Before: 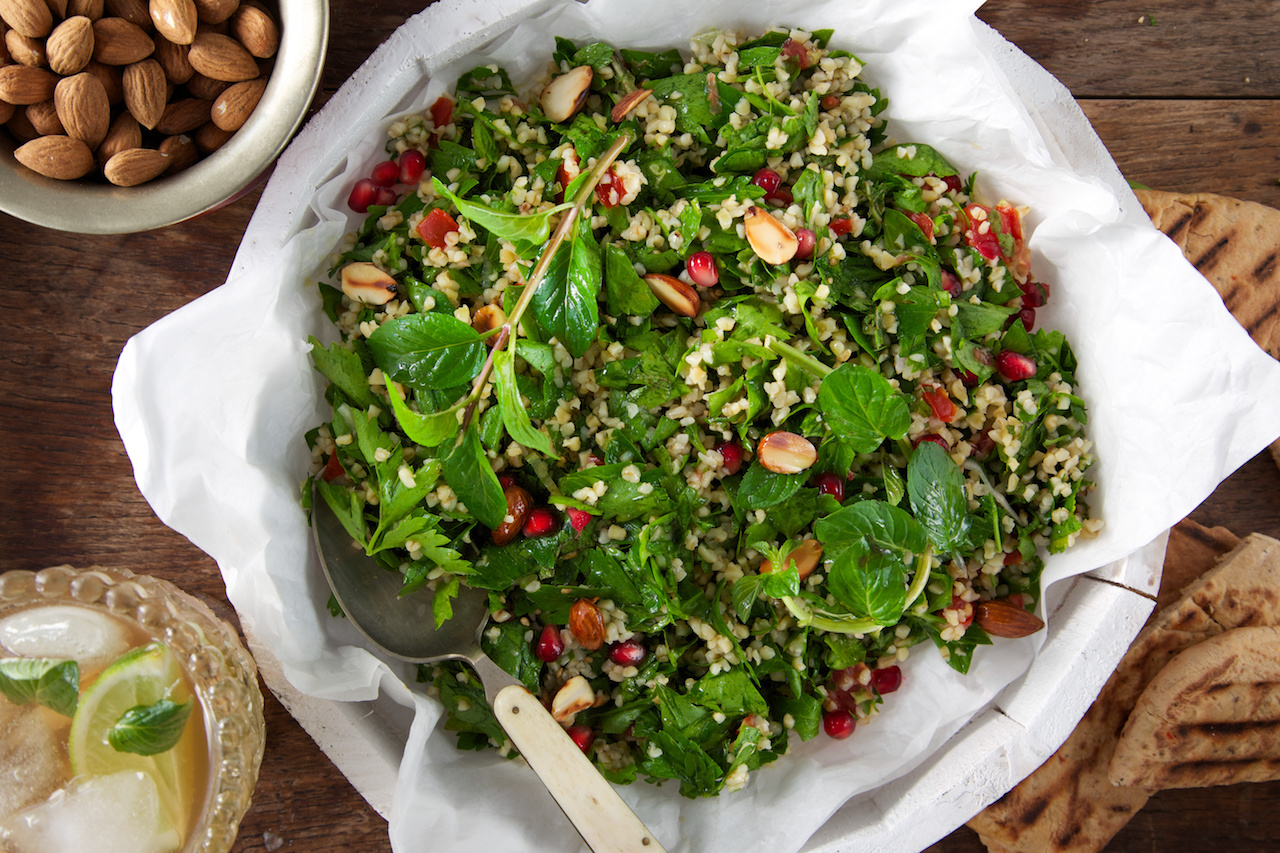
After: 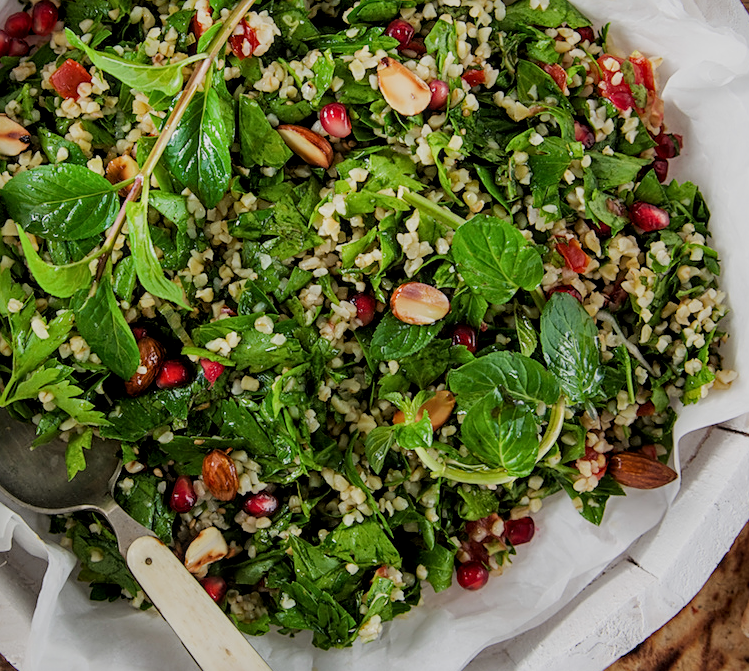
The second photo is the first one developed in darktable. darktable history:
local contrast: on, module defaults
sharpen: on, module defaults
crop and rotate: left 28.71%, top 17.585%, right 12.747%, bottom 3.721%
filmic rgb: black relative exposure -7.65 EV, white relative exposure 4.56 EV, hardness 3.61
